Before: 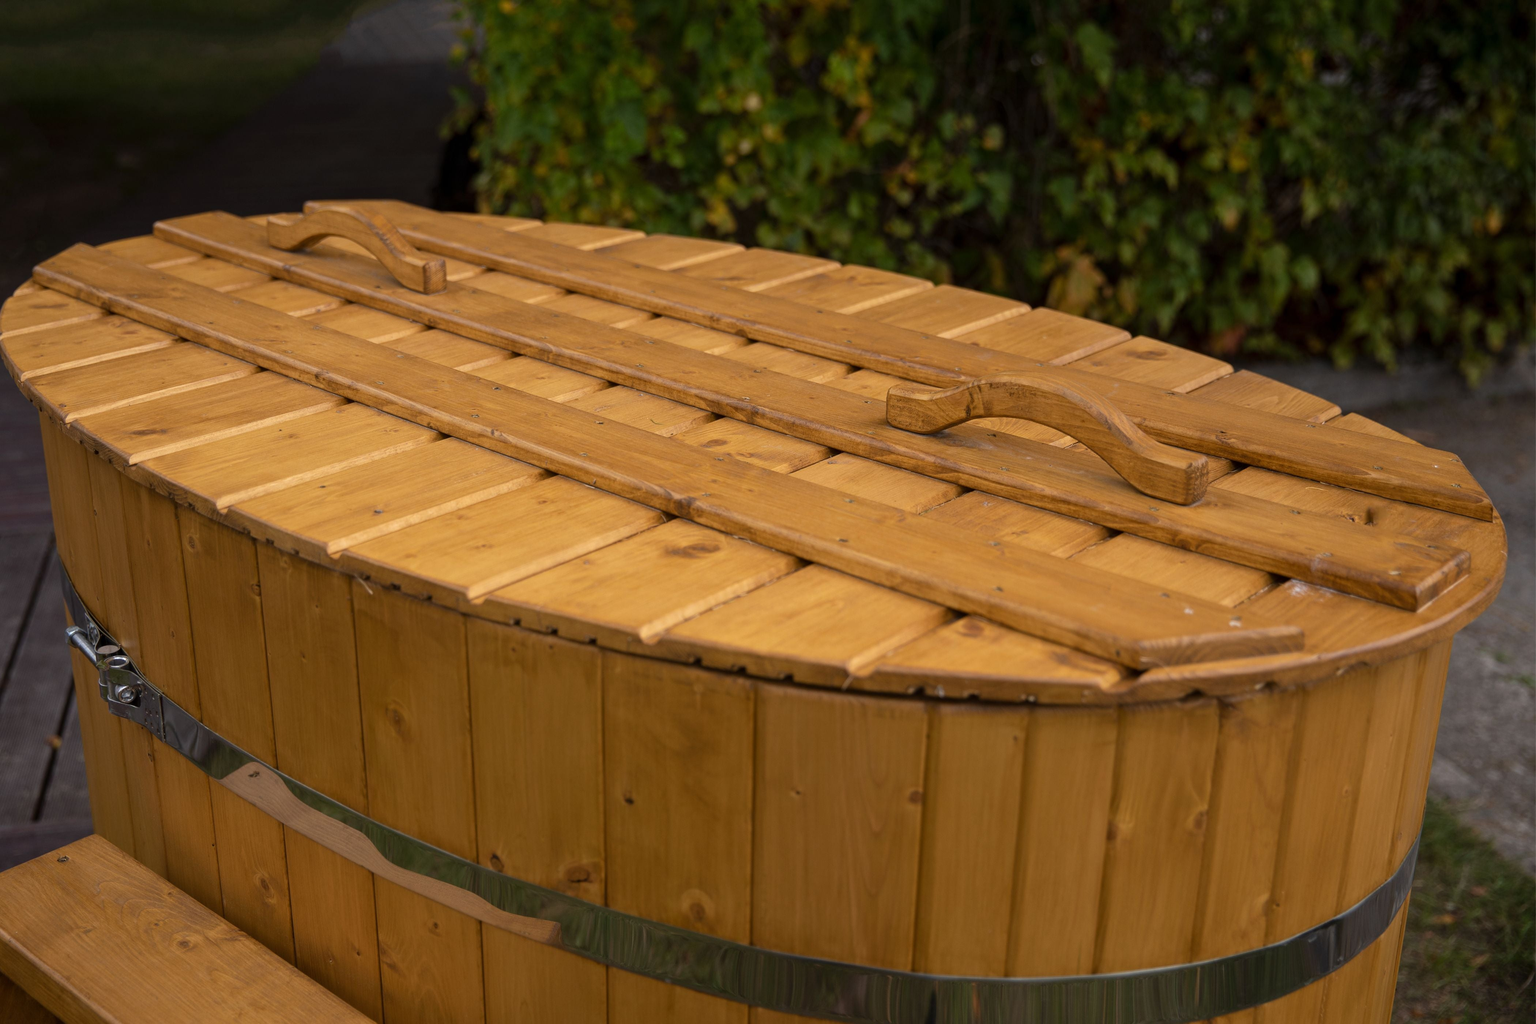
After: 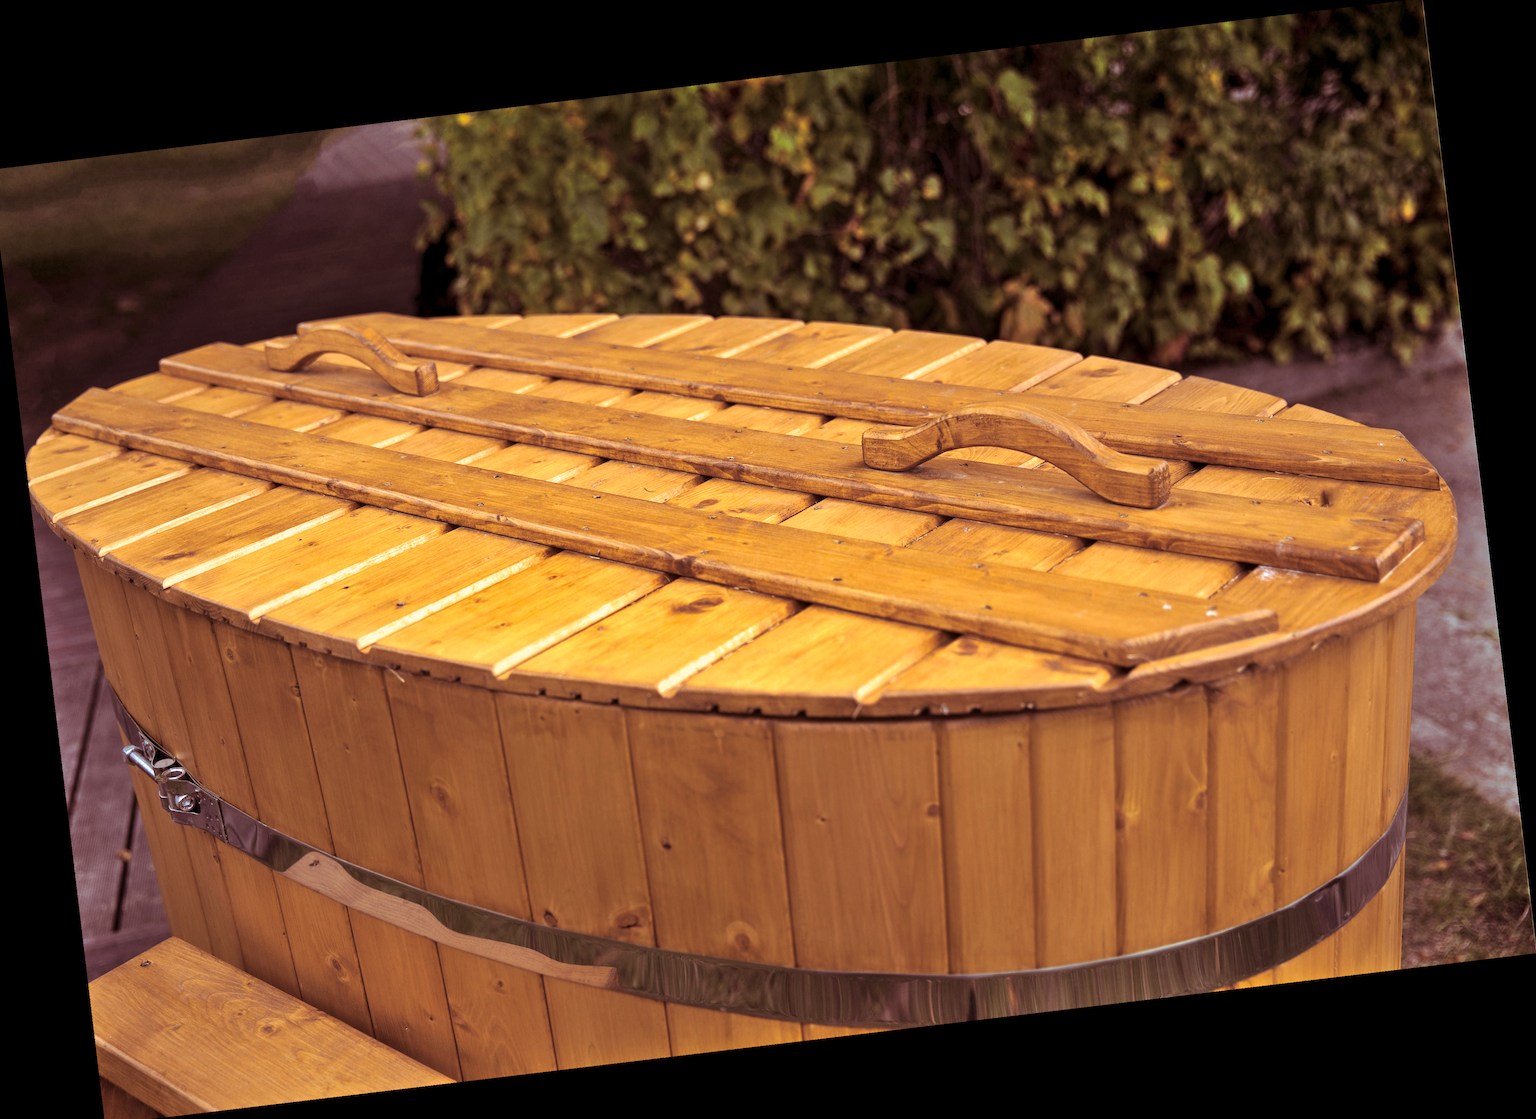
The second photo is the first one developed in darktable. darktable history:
exposure: black level correction 0.001, exposure 0.955 EV, compensate exposure bias true, compensate highlight preservation false
rotate and perspective: rotation -6.83°, automatic cropping off
shadows and highlights: low approximation 0.01, soften with gaussian
contrast brightness saturation: contrast 0.04, saturation 0.07
crop and rotate: left 0.614%, top 0.179%, bottom 0.309%
split-toning: highlights › hue 180°
white balance: red 0.967, blue 1.049
